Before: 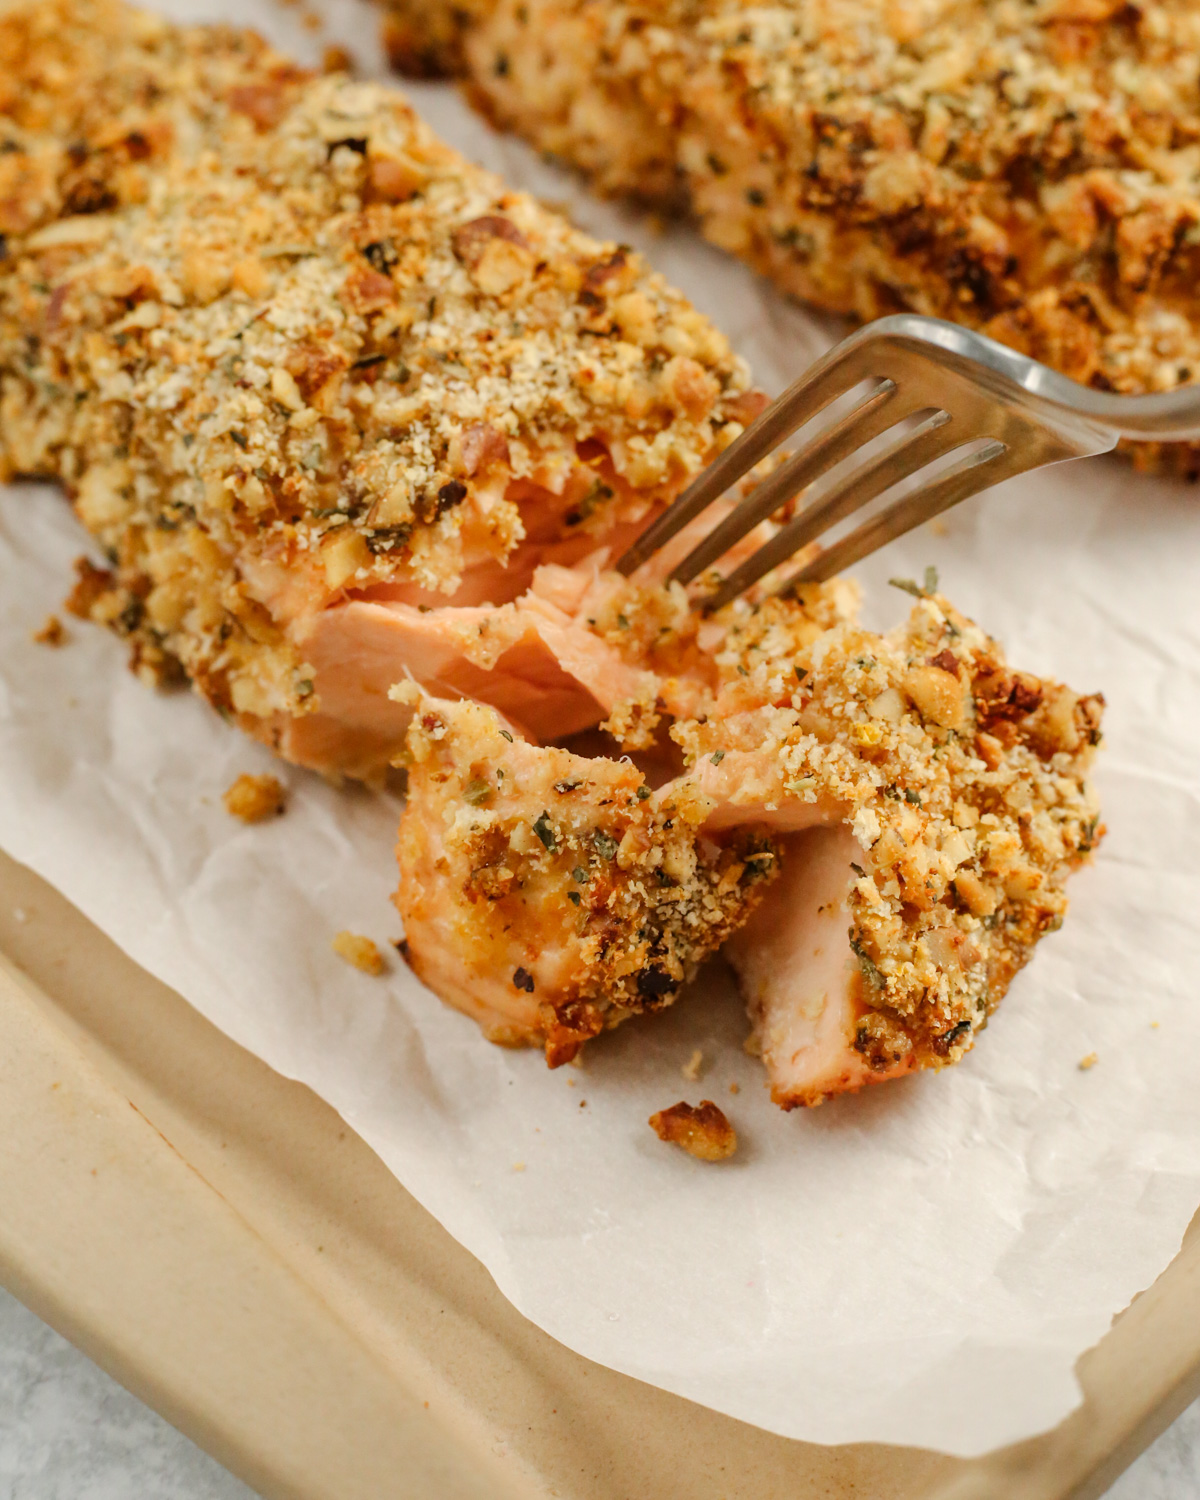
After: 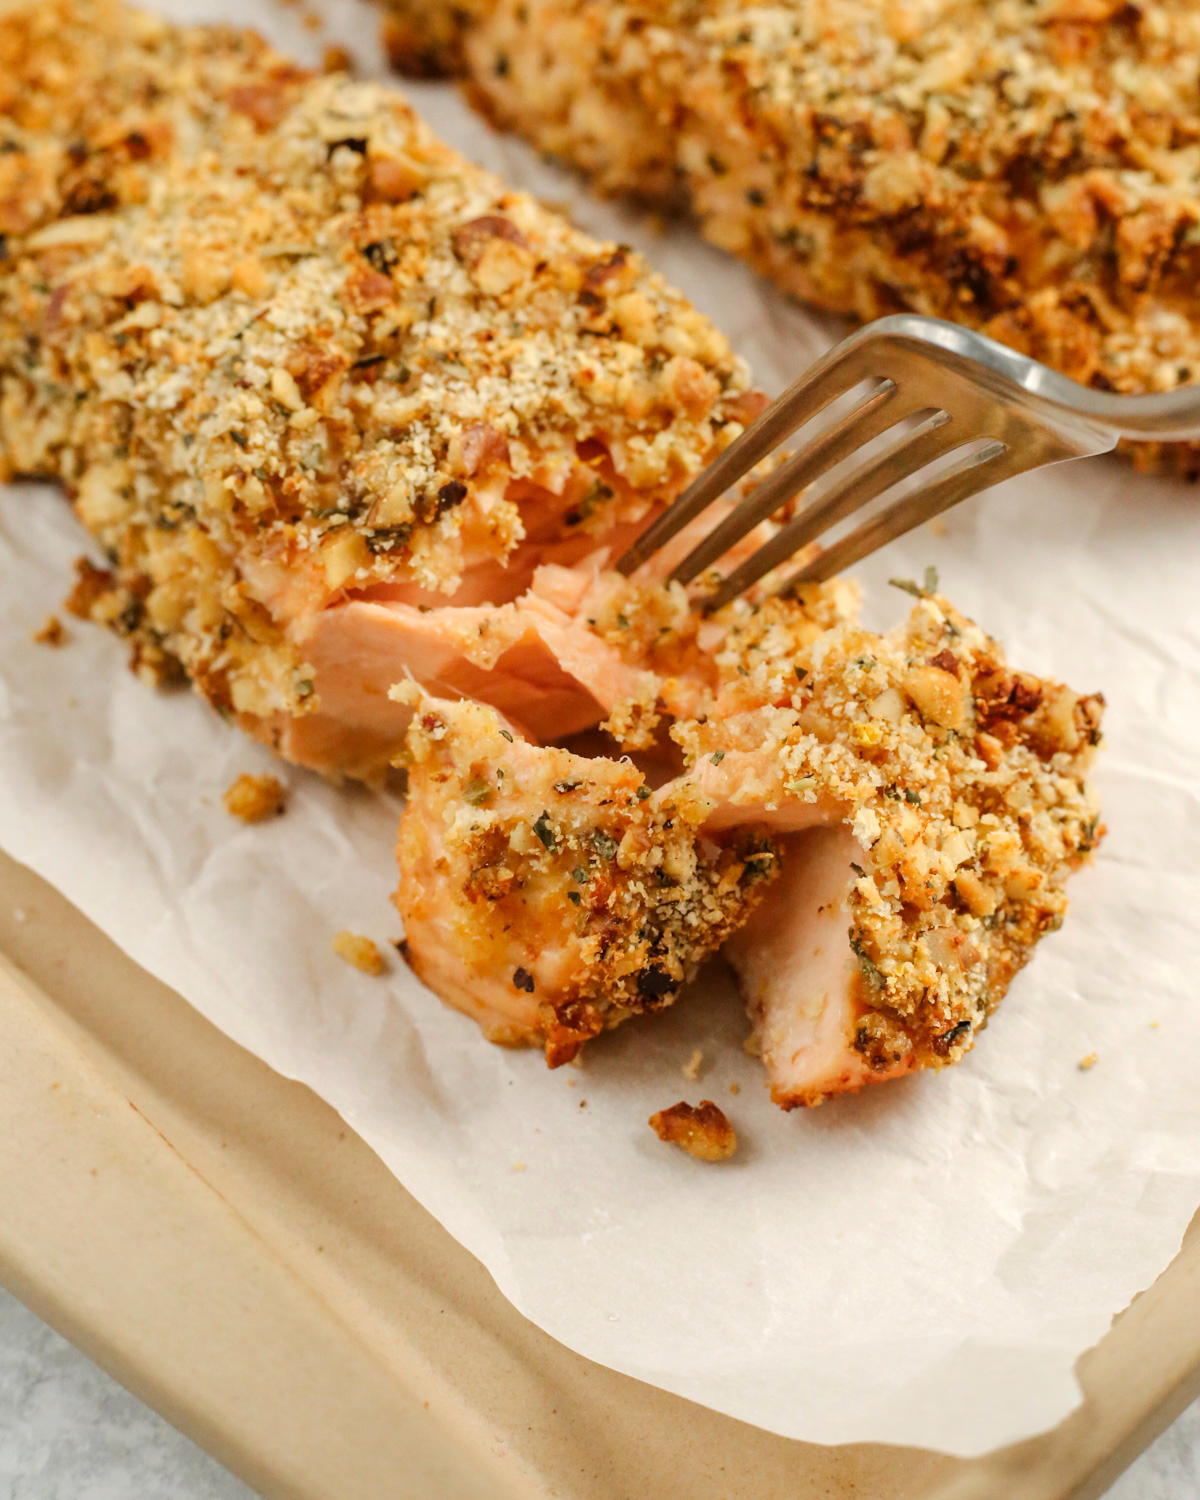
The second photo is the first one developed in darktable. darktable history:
exposure: exposure 0.132 EV, compensate highlight preservation false
